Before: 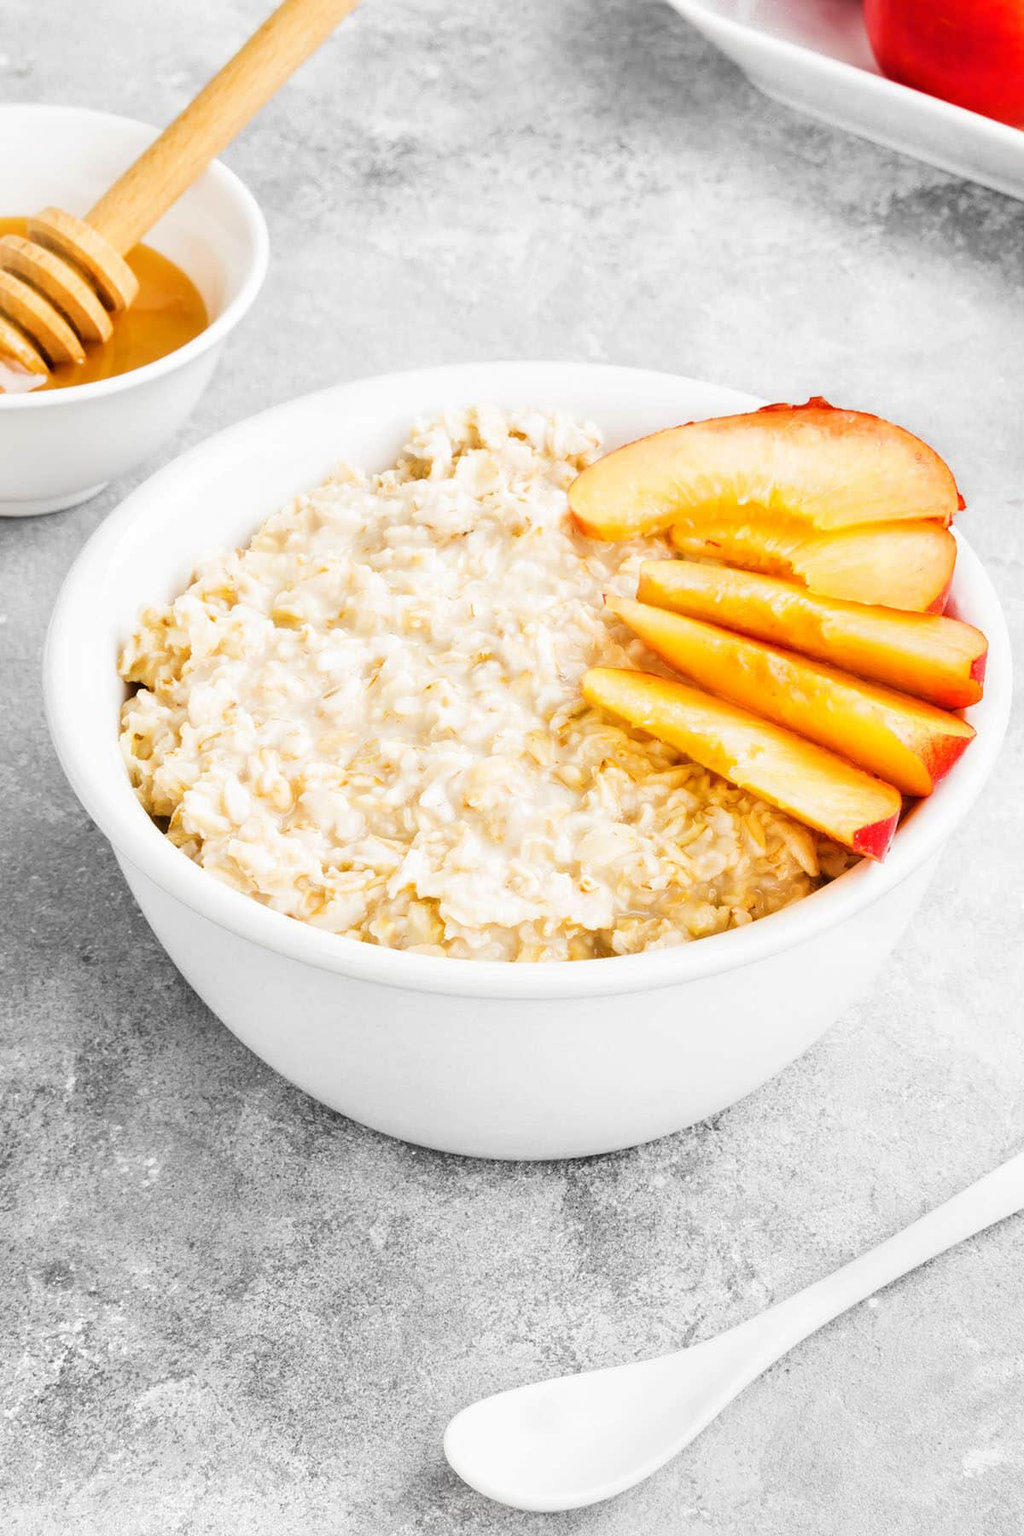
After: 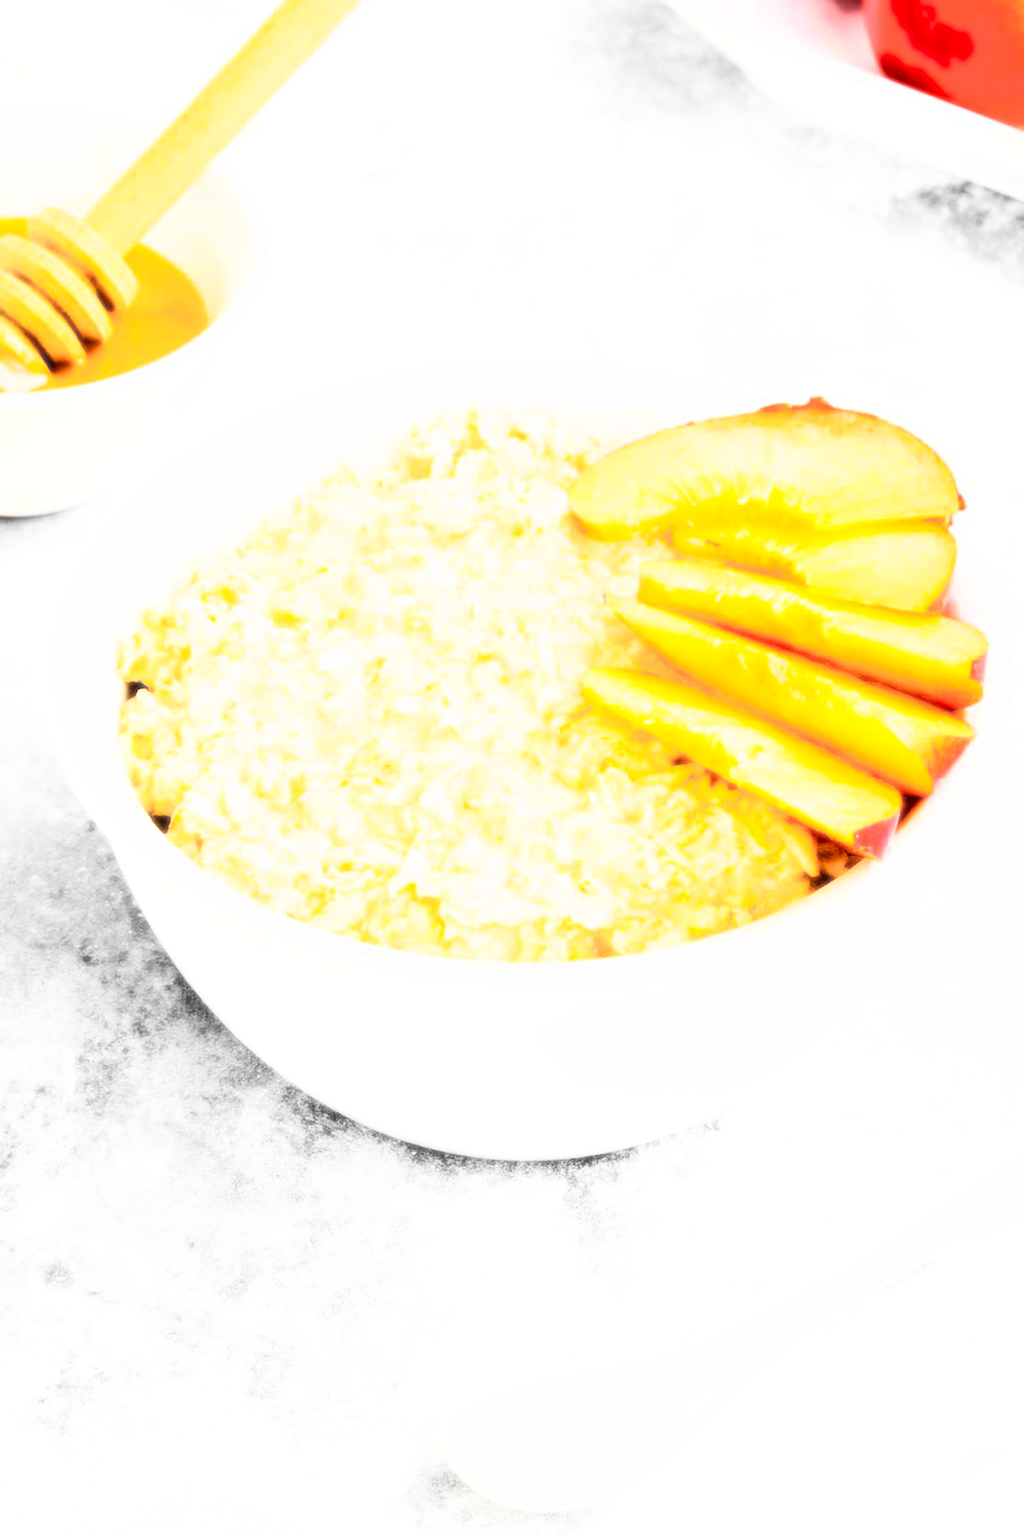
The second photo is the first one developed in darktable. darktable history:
bloom: size 0%, threshold 54.82%, strength 8.31%
tone equalizer: -8 EV -0.417 EV, -7 EV -0.389 EV, -6 EV -0.333 EV, -5 EV -0.222 EV, -3 EV 0.222 EV, -2 EV 0.333 EV, -1 EV 0.389 EV, +0 EV 0.417 EV, edges refinement/feathering 500, mask exposure compensation -1.57 EV, preserve details no
contrast brightness saturation: contrast 0.23, brightness 0.1, saturation 0.29
